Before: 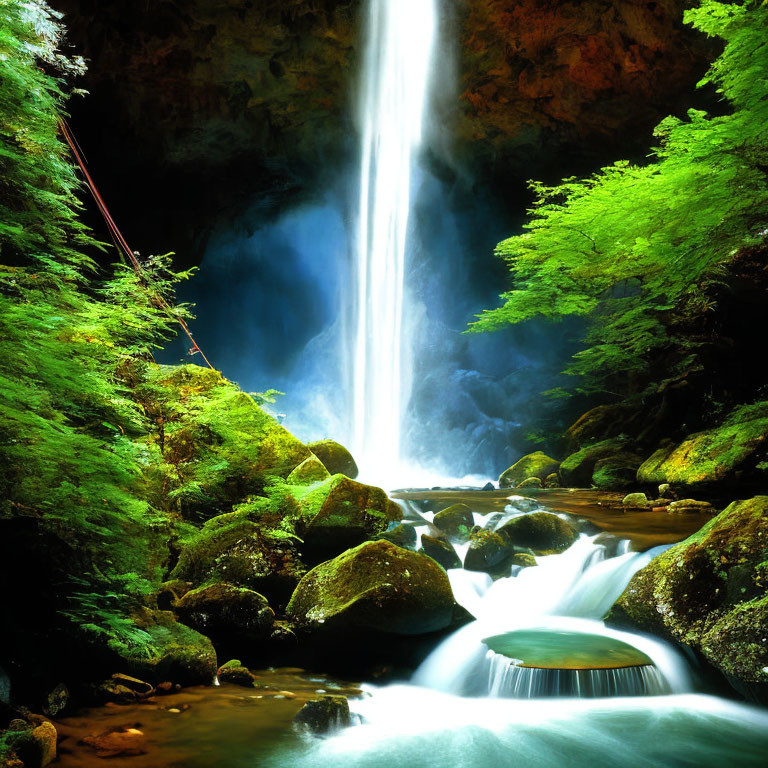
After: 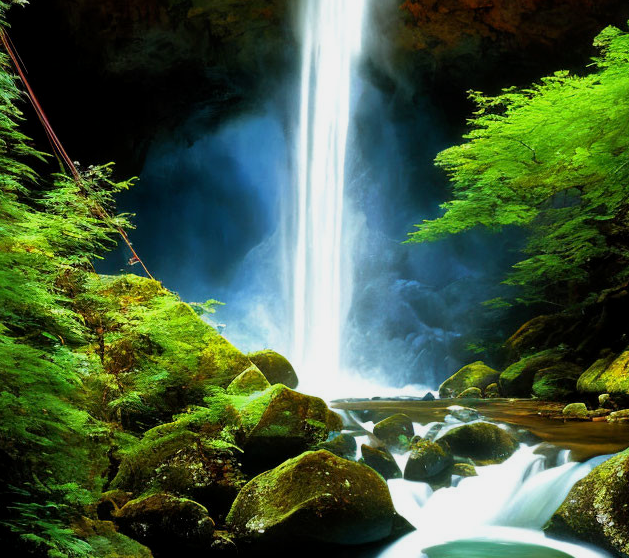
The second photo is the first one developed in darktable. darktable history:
crop: left 7.856%, top 11.836%, right 10.12%, bottom 15.387%
exposure: black level correction 0.001, exposure -0.2 EV, compensate highlight preservation false
